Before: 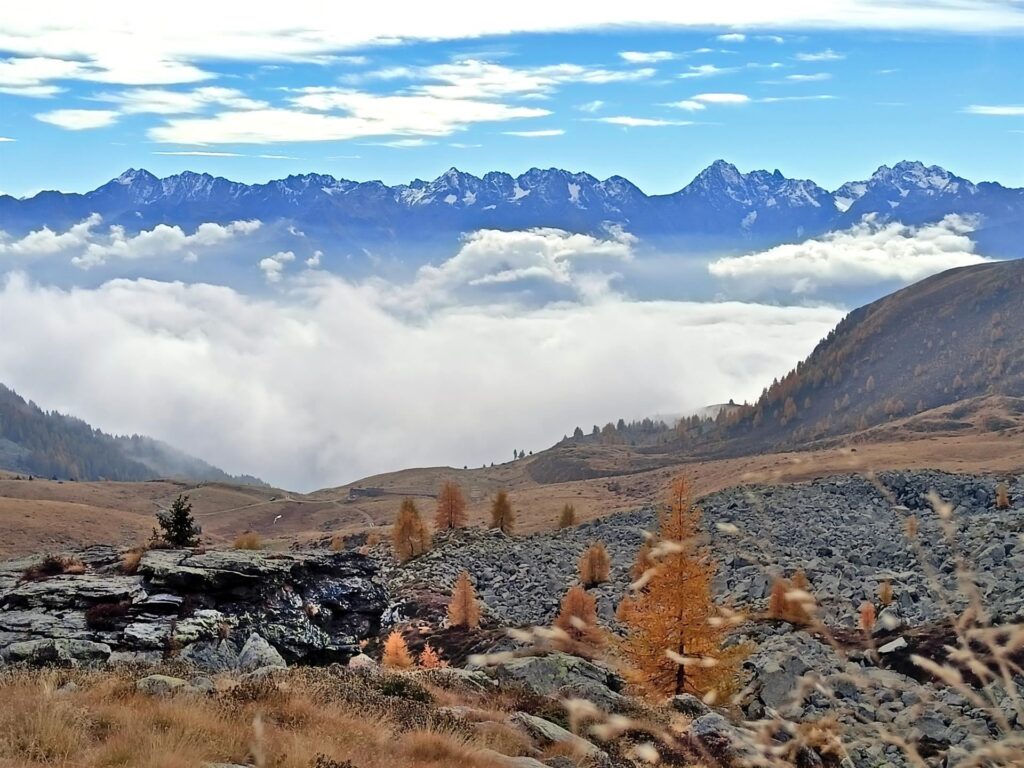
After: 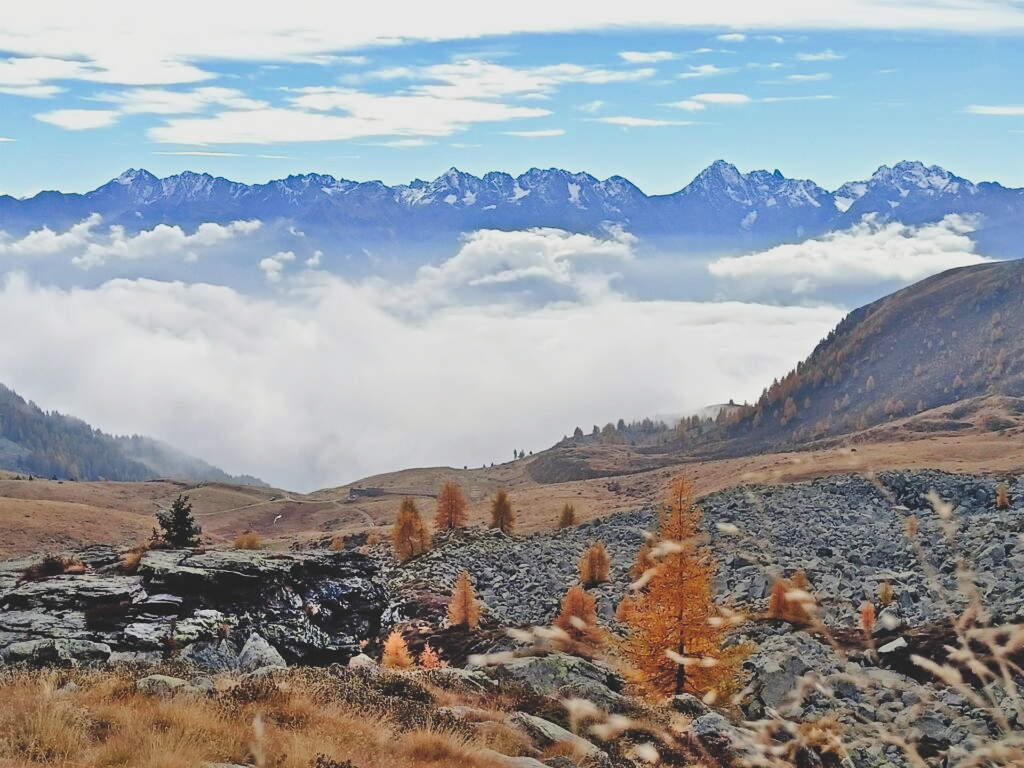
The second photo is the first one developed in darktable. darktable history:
exposure: black level correction -0.036, exposure -0.495 EV, compensate exposure bias true, compensate highlight preservation false
tone curve: curves: ch0 [(0.003, 0.023) (0.071, 0.052) (0.236, 0.197) (0.466, 0.557) (0.644, 0.748) (0.803, 0.88) (0.994, 0.968)]; ch1 [(0, 0) (0.262, 0.227) (0.417, 0.386) (0.469, 0.467) (0.502, 0.498) (0.528, 0.53) (0.573, 0.57) (0.605, 0.621) (0.644, 0.671) (0.686, 0.728) (0.994, 0.987)]; ch2 [(0, 0) (0.262, 0.188) (0.385, 0.353) (0.427, 0.424) (0.495, 0.493) (0.515, 0.534) (0.547, 0.556) (0.589, 0.613) (0.644, 0.748) (1, 1)], preserve colors none
